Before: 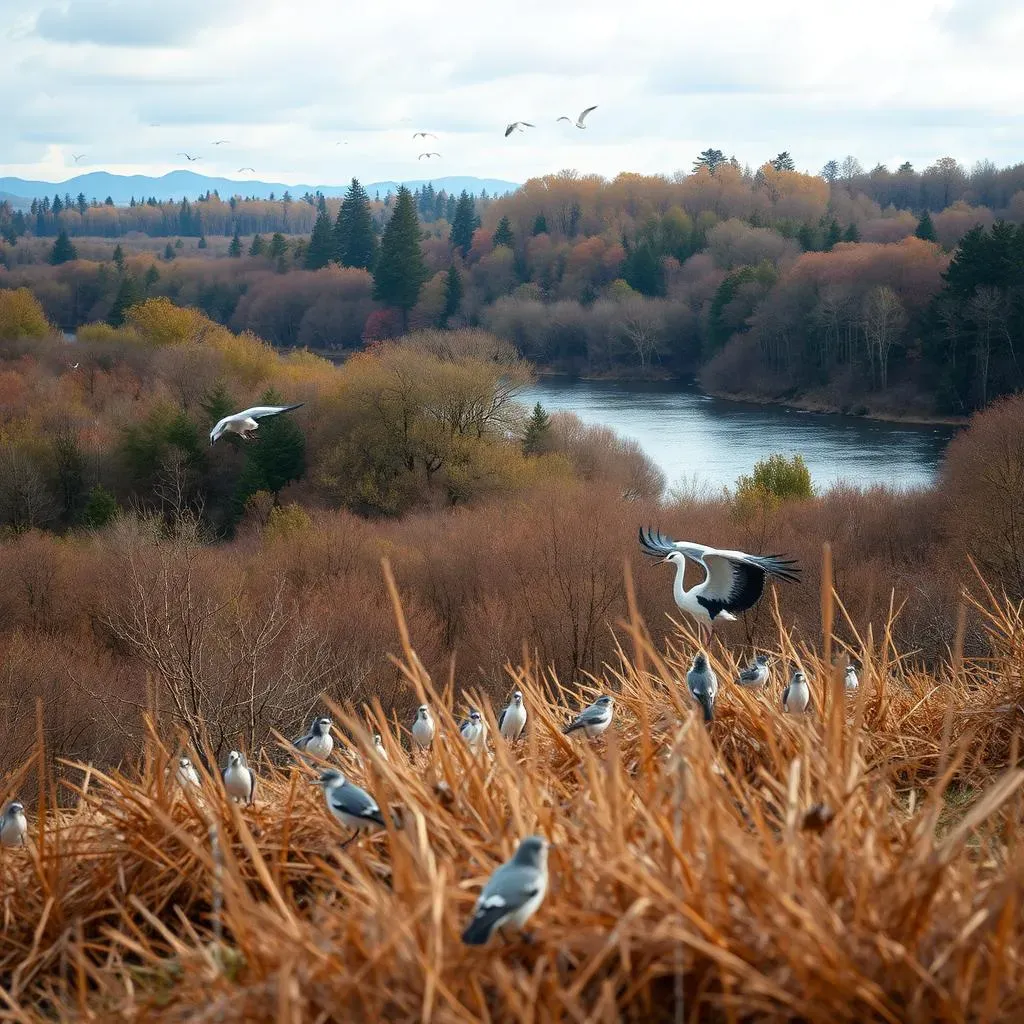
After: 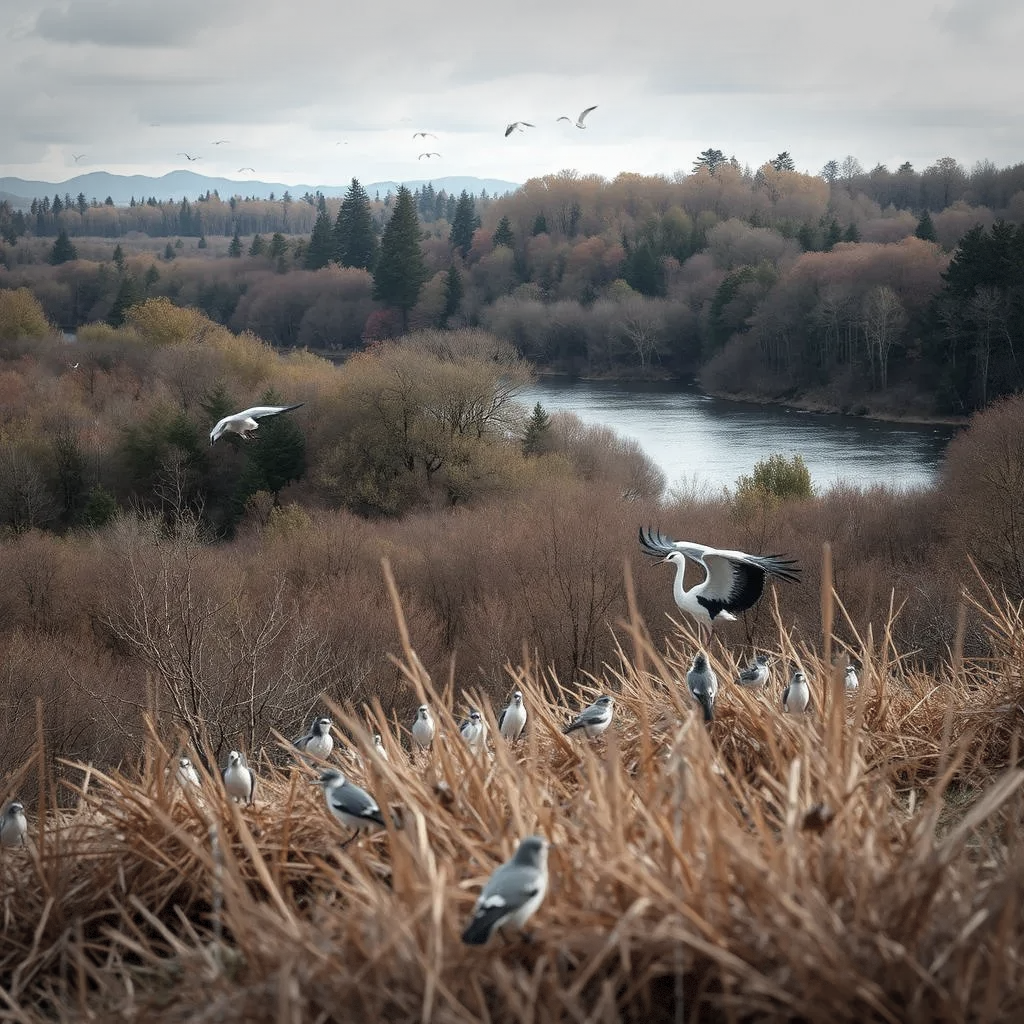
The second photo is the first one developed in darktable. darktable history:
vignetting: fall-off start 100%, brightness -0.406, saturation -0.3, width/height ratio 1.324, dithering 8-bit output, unbound false
color zones: curves: ch1 [(0, 0.292) (0.001, 0.292) (0.2, 0.264) (0.4, 0.248) (0.6, 0.248) (0.8, 0.264) (0.999, 0.292) (1, 0.292)]
